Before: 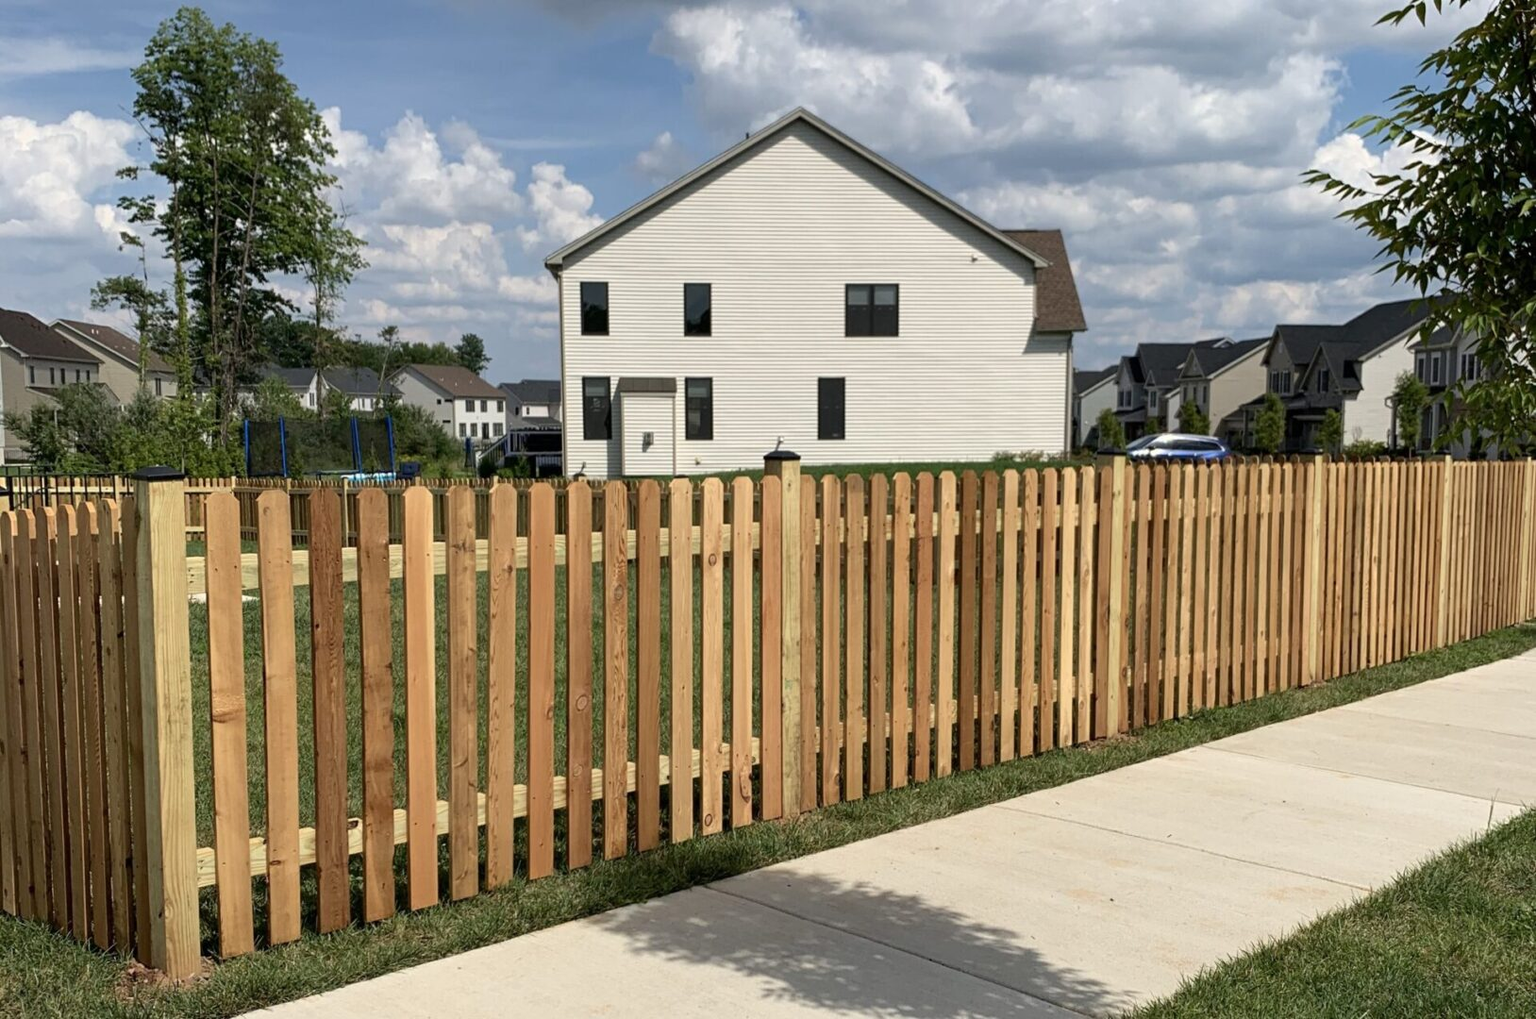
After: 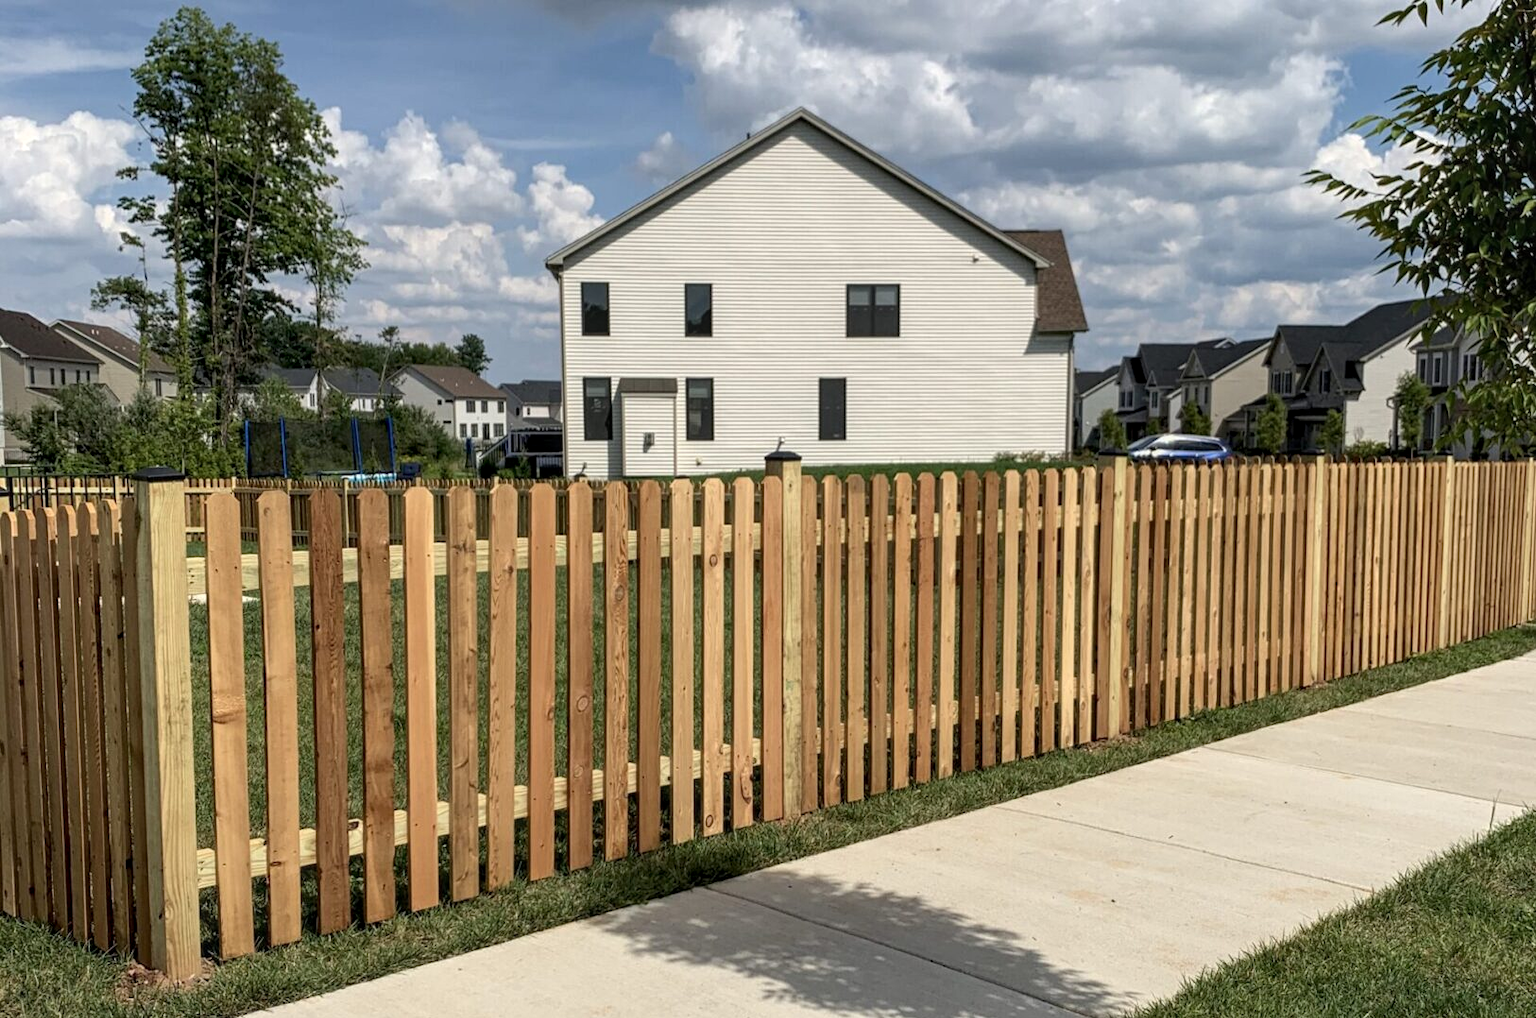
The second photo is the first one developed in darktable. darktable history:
local contrast: on, module defaults
crop: top 0.05%, bottom 0.098%
